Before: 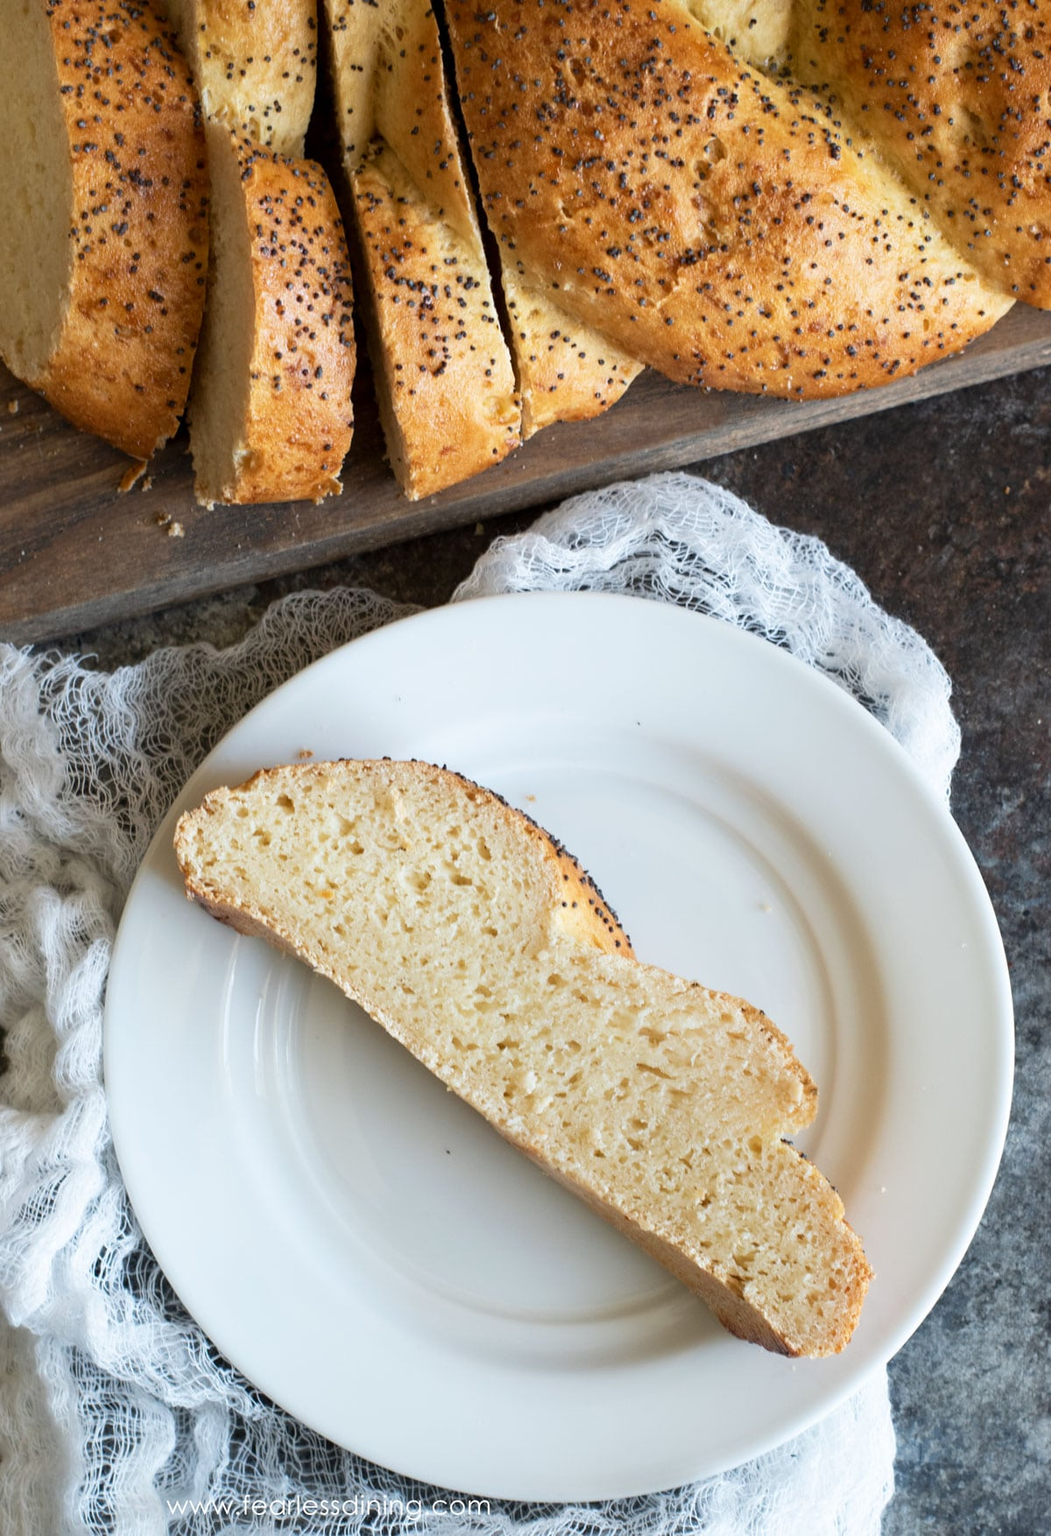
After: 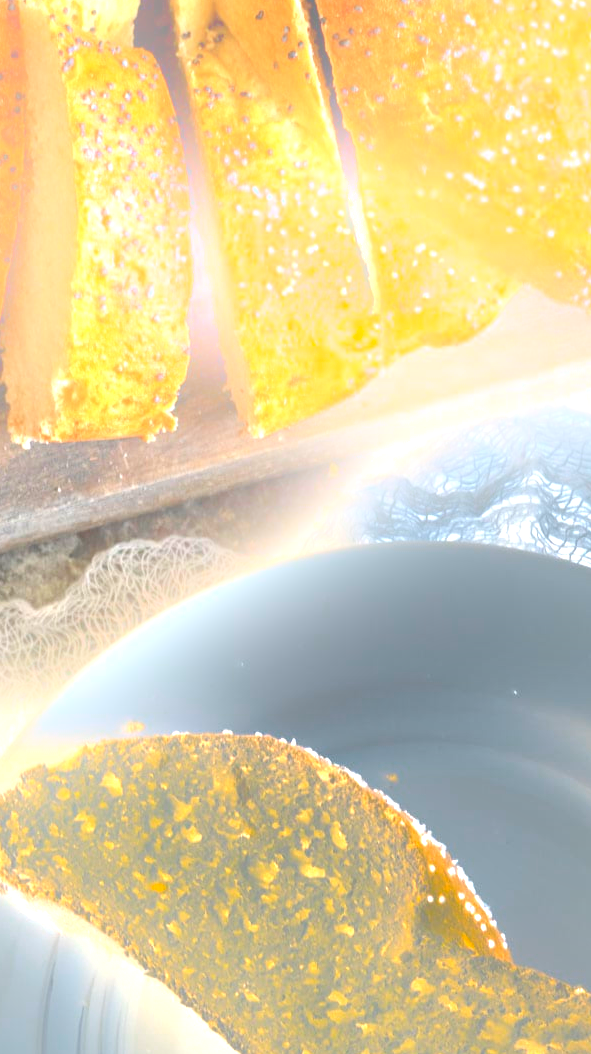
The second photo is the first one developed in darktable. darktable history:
exposure: exposure 2 EV, compensate exposure bias true, compensate highlight preservation false
bloom: on, module defaults
crop: left 17.835%, top 7.675%, right 32.881%, bottom 32.213%
